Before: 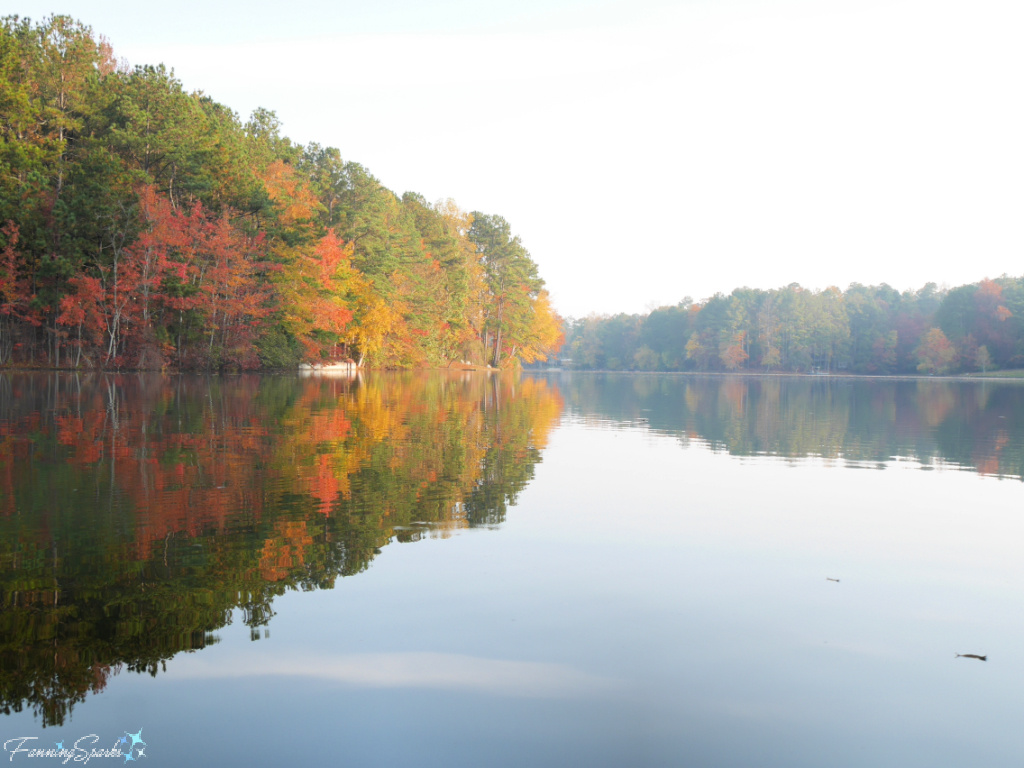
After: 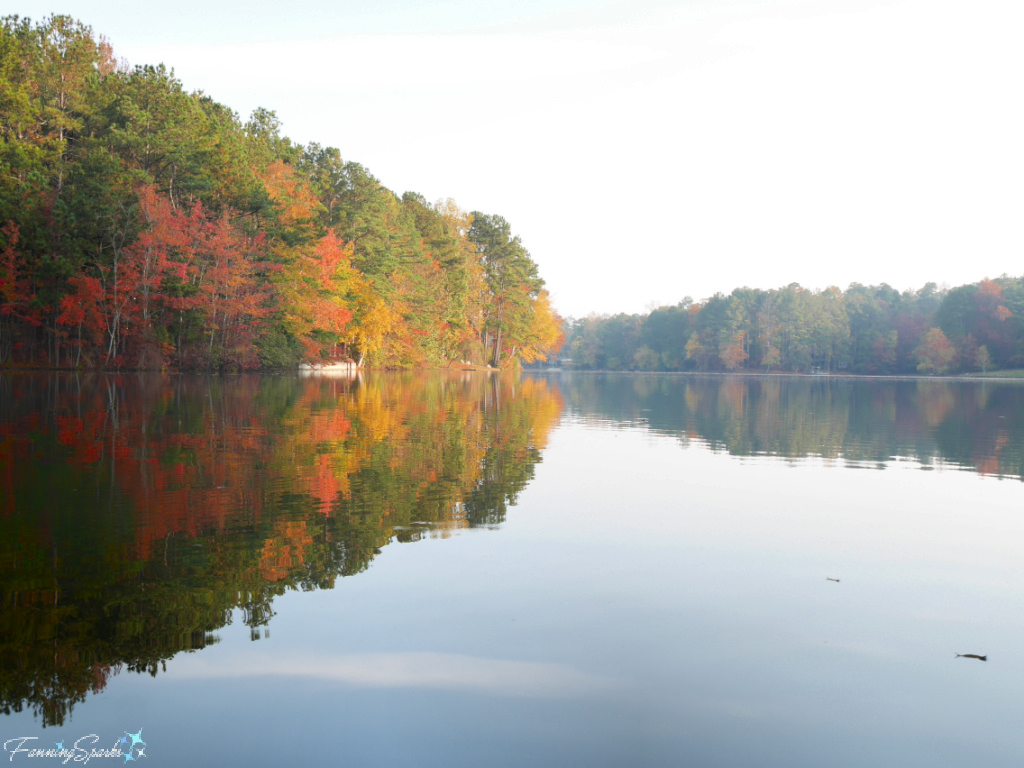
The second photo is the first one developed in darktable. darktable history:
shadows and highlights: shadows -86.28, highlights -36.74, soften with gaussian
